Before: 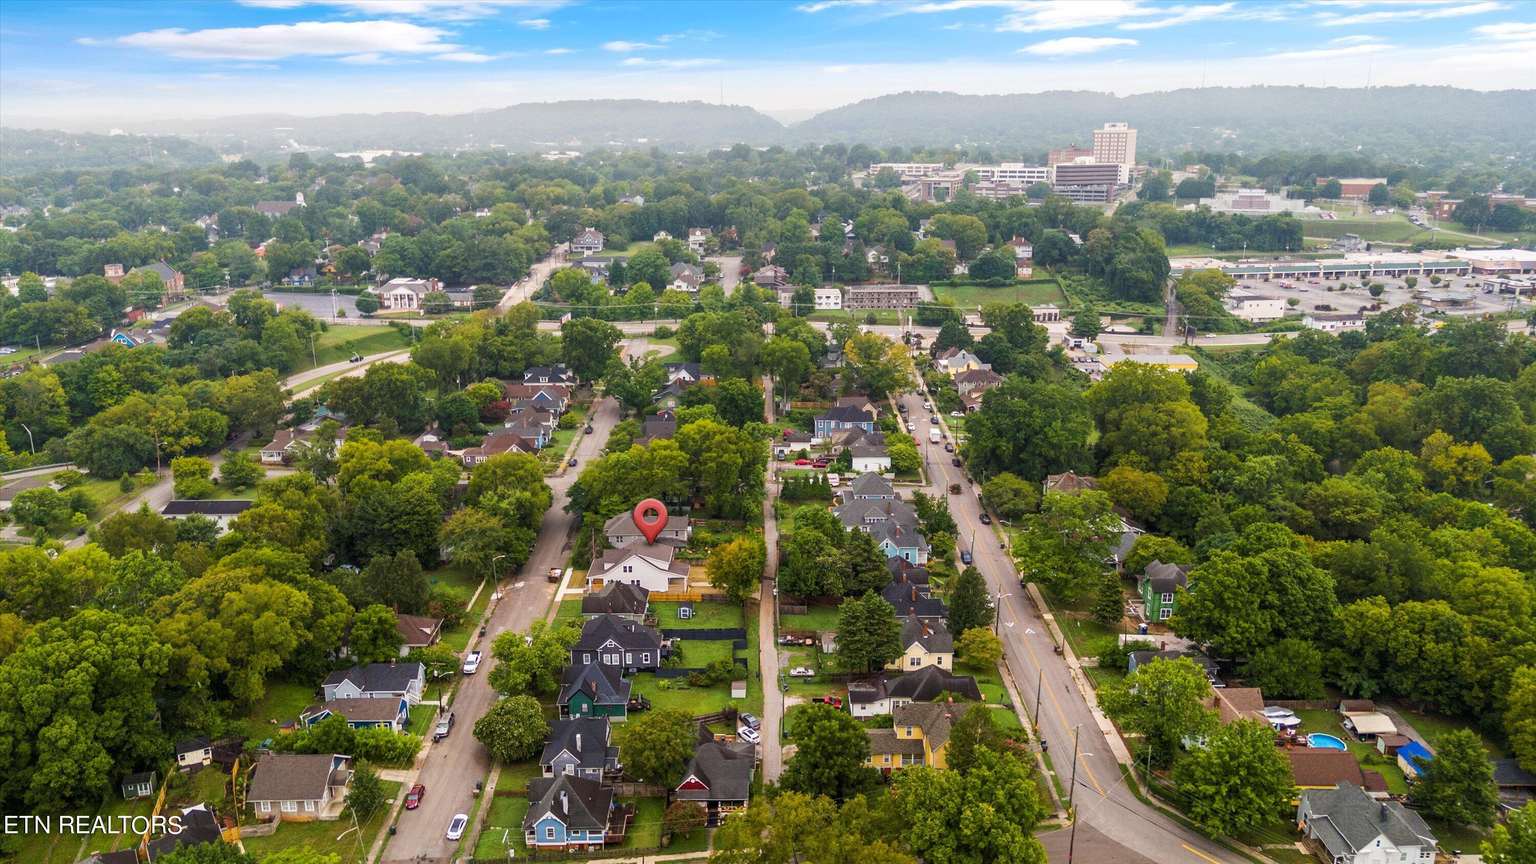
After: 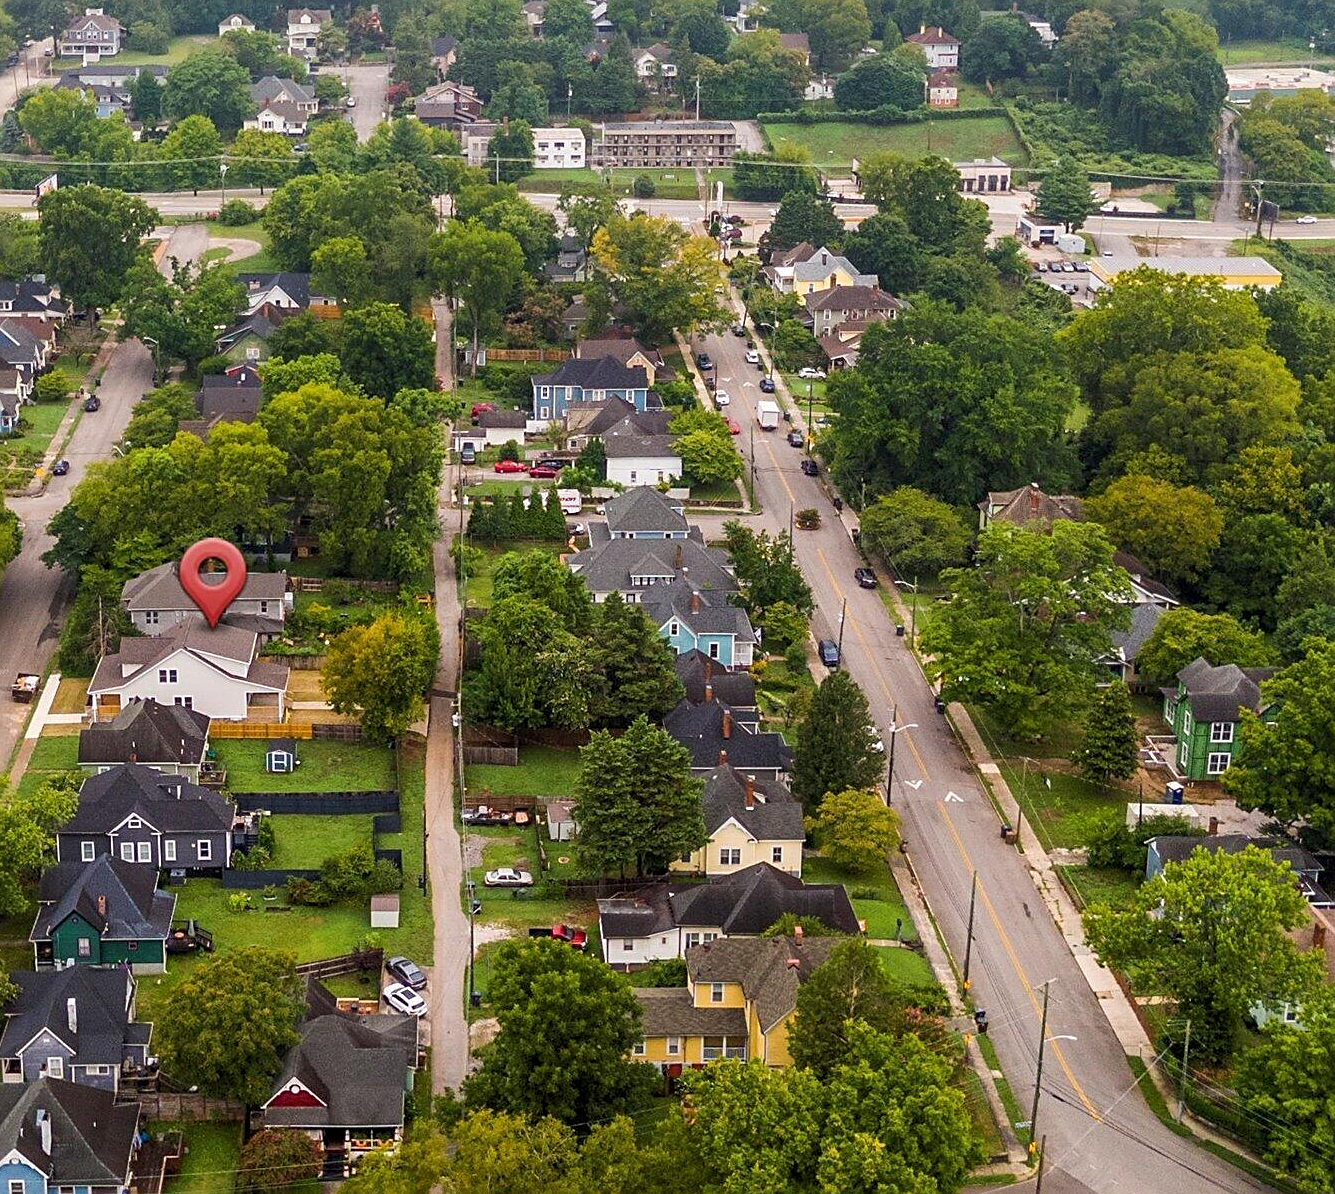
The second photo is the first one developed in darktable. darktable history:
crop: left 35.278%, top 25.879%, right 20.221%, bottom 3.385%
exposure: black level correction 0.001, compensate highlight preservation false
sharpen: on, module defaults
